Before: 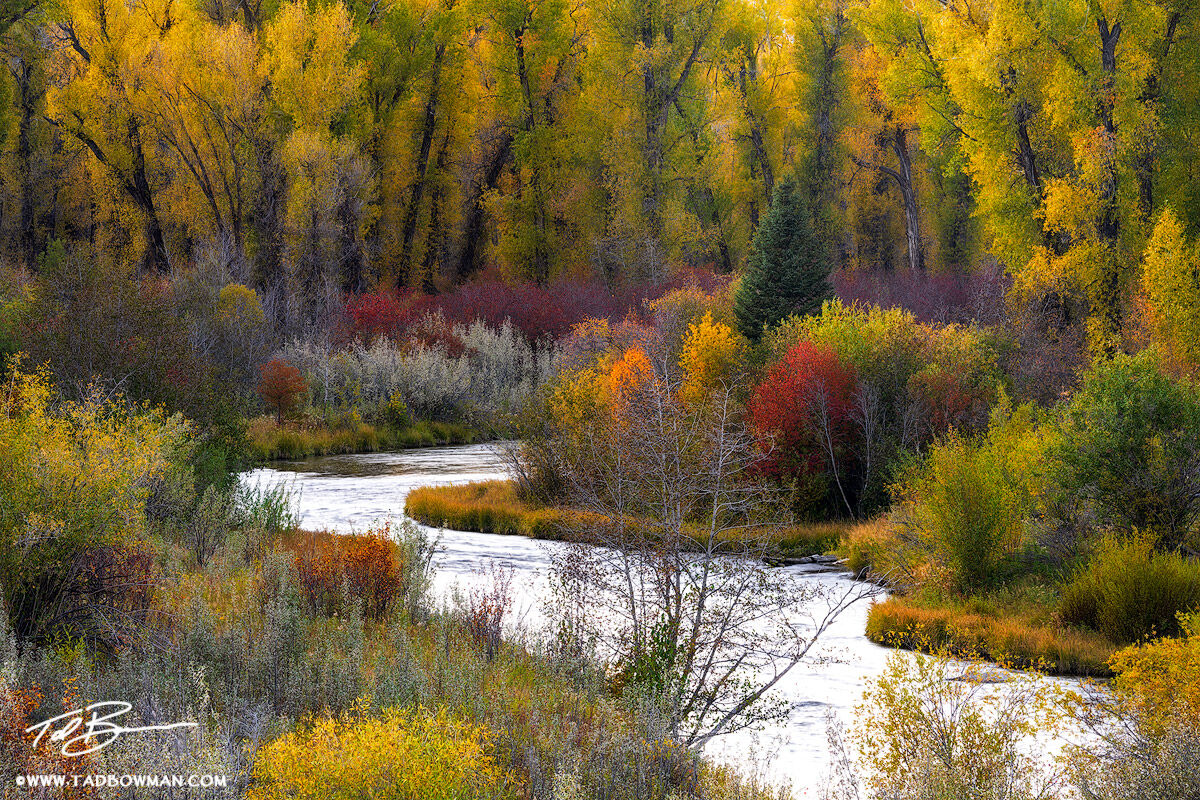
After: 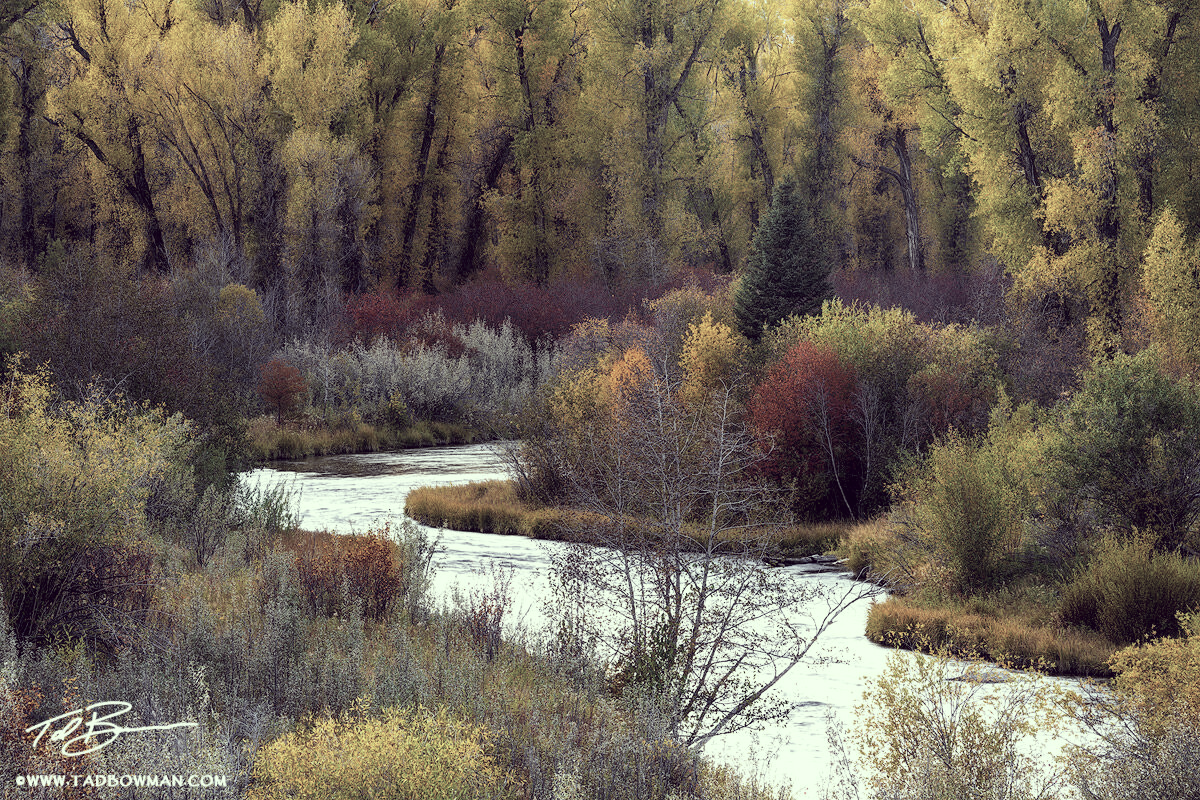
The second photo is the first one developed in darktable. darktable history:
color correction: highlights a* -20.17, highlights b* 20.27, shadows a* 20.03, shadows b* -20.46, saturation 0.43
shadows and highlights: shadows -30, highlights 30
